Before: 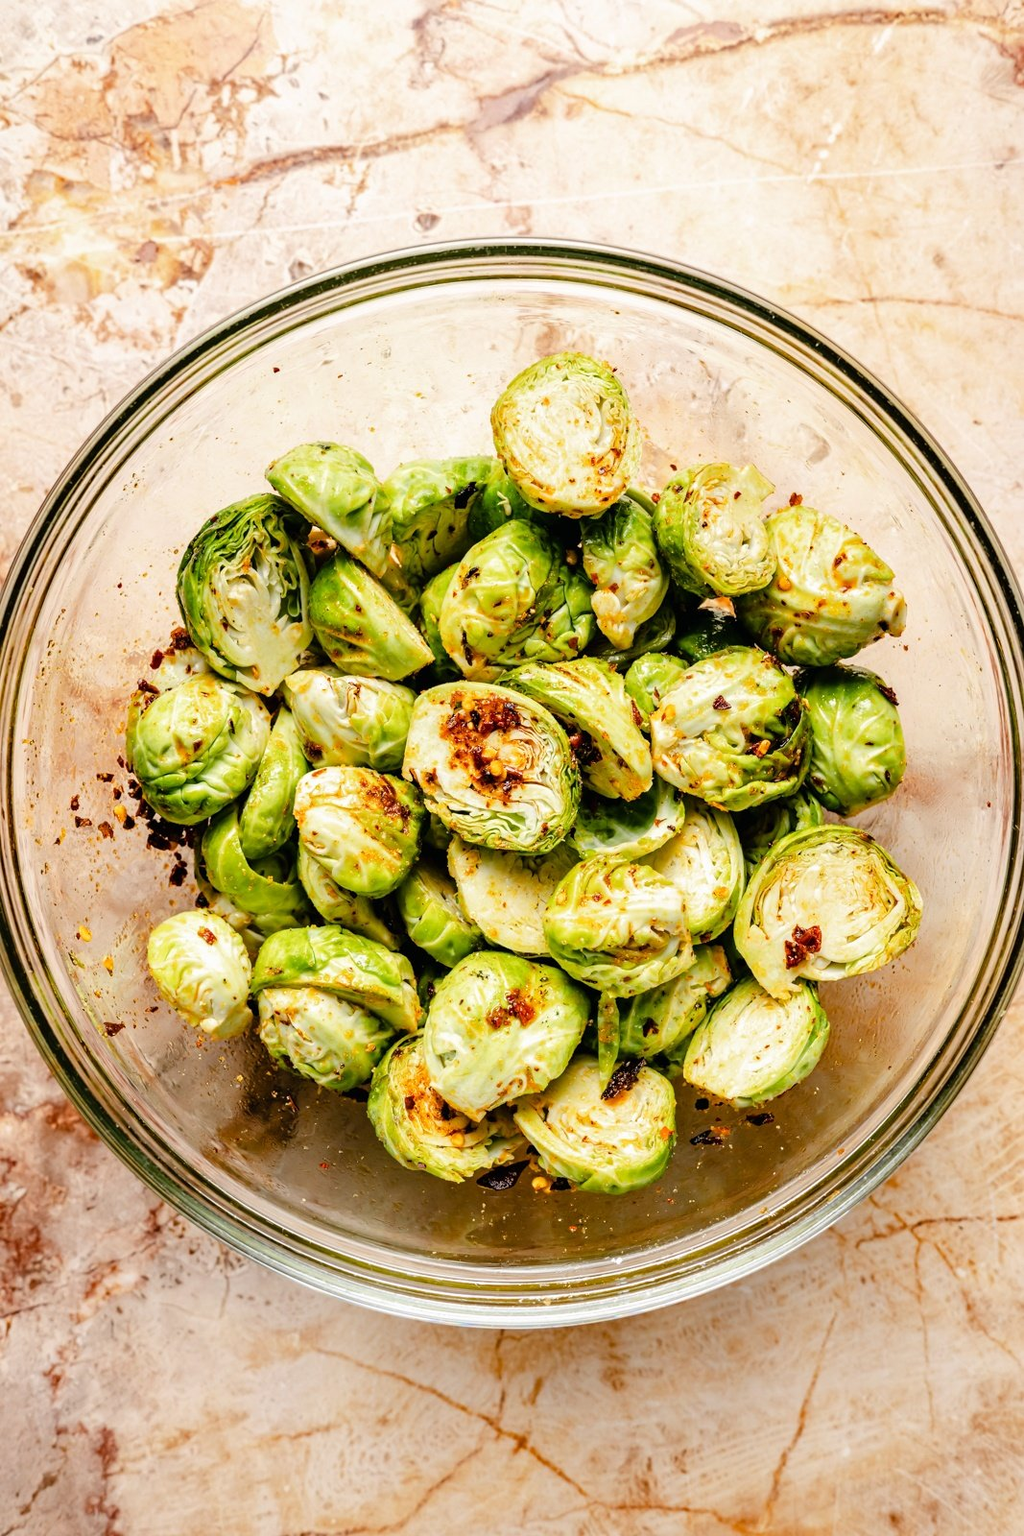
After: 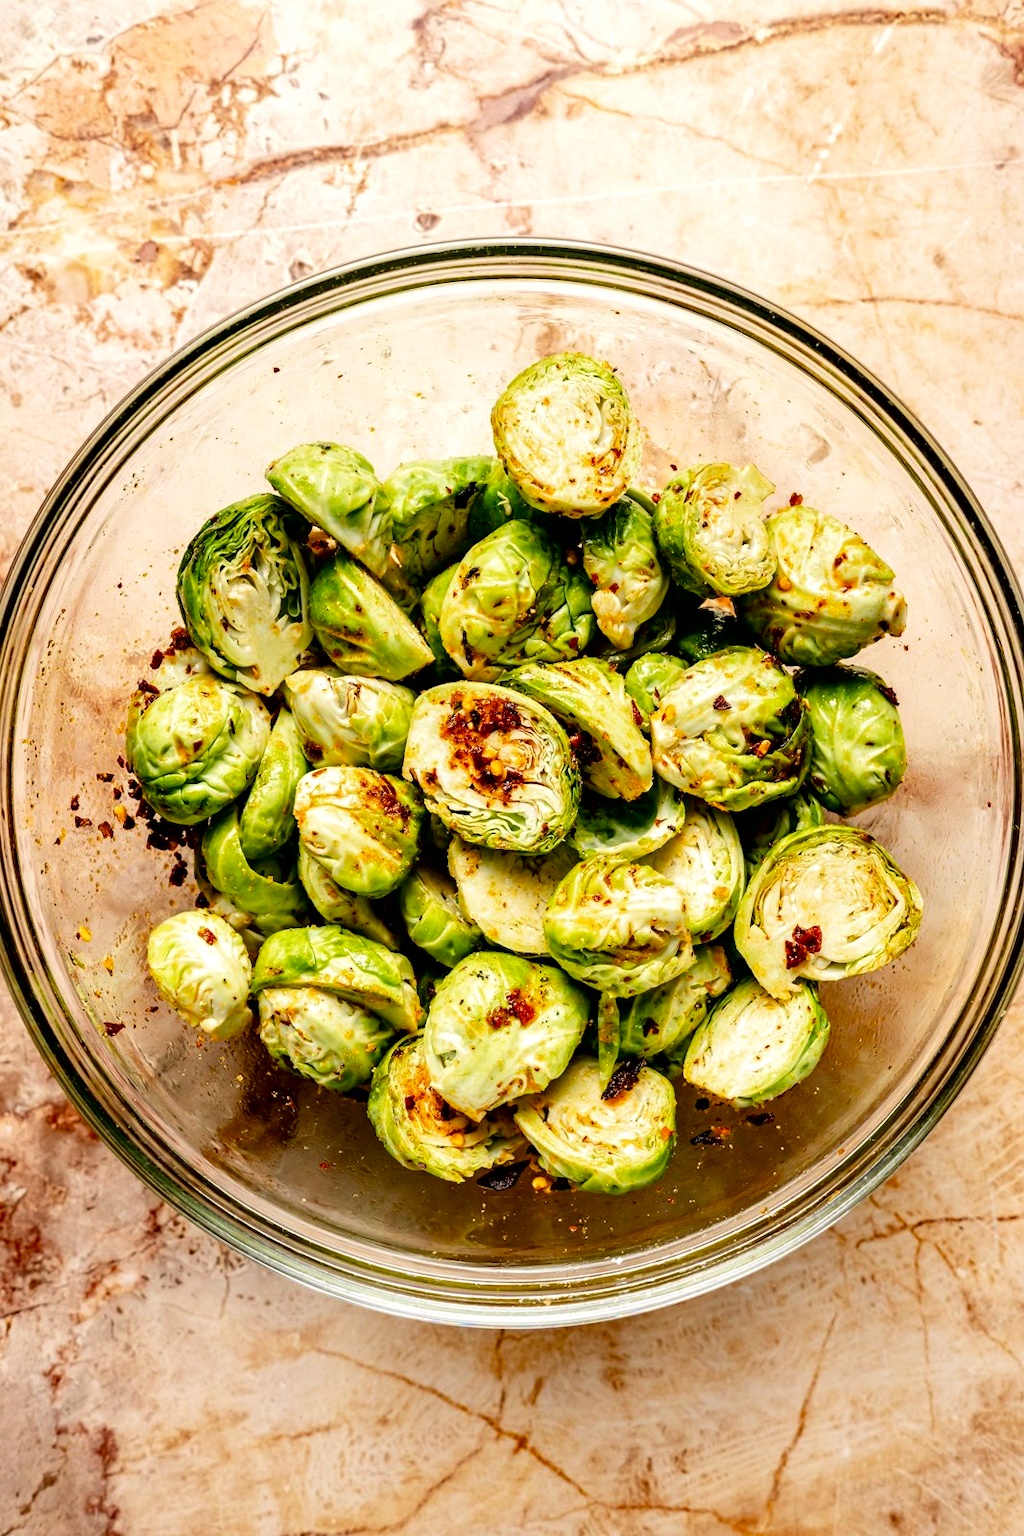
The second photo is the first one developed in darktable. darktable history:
exposure: black level correction 0.007, exposure 0.093 EV, compensate highlight preservation false
velvia: on, module defaults
white balance: red 1.009, blue 0.985
contrast brightness saturation: contrast 0.07, brightness -0.13, saturation 0.06
